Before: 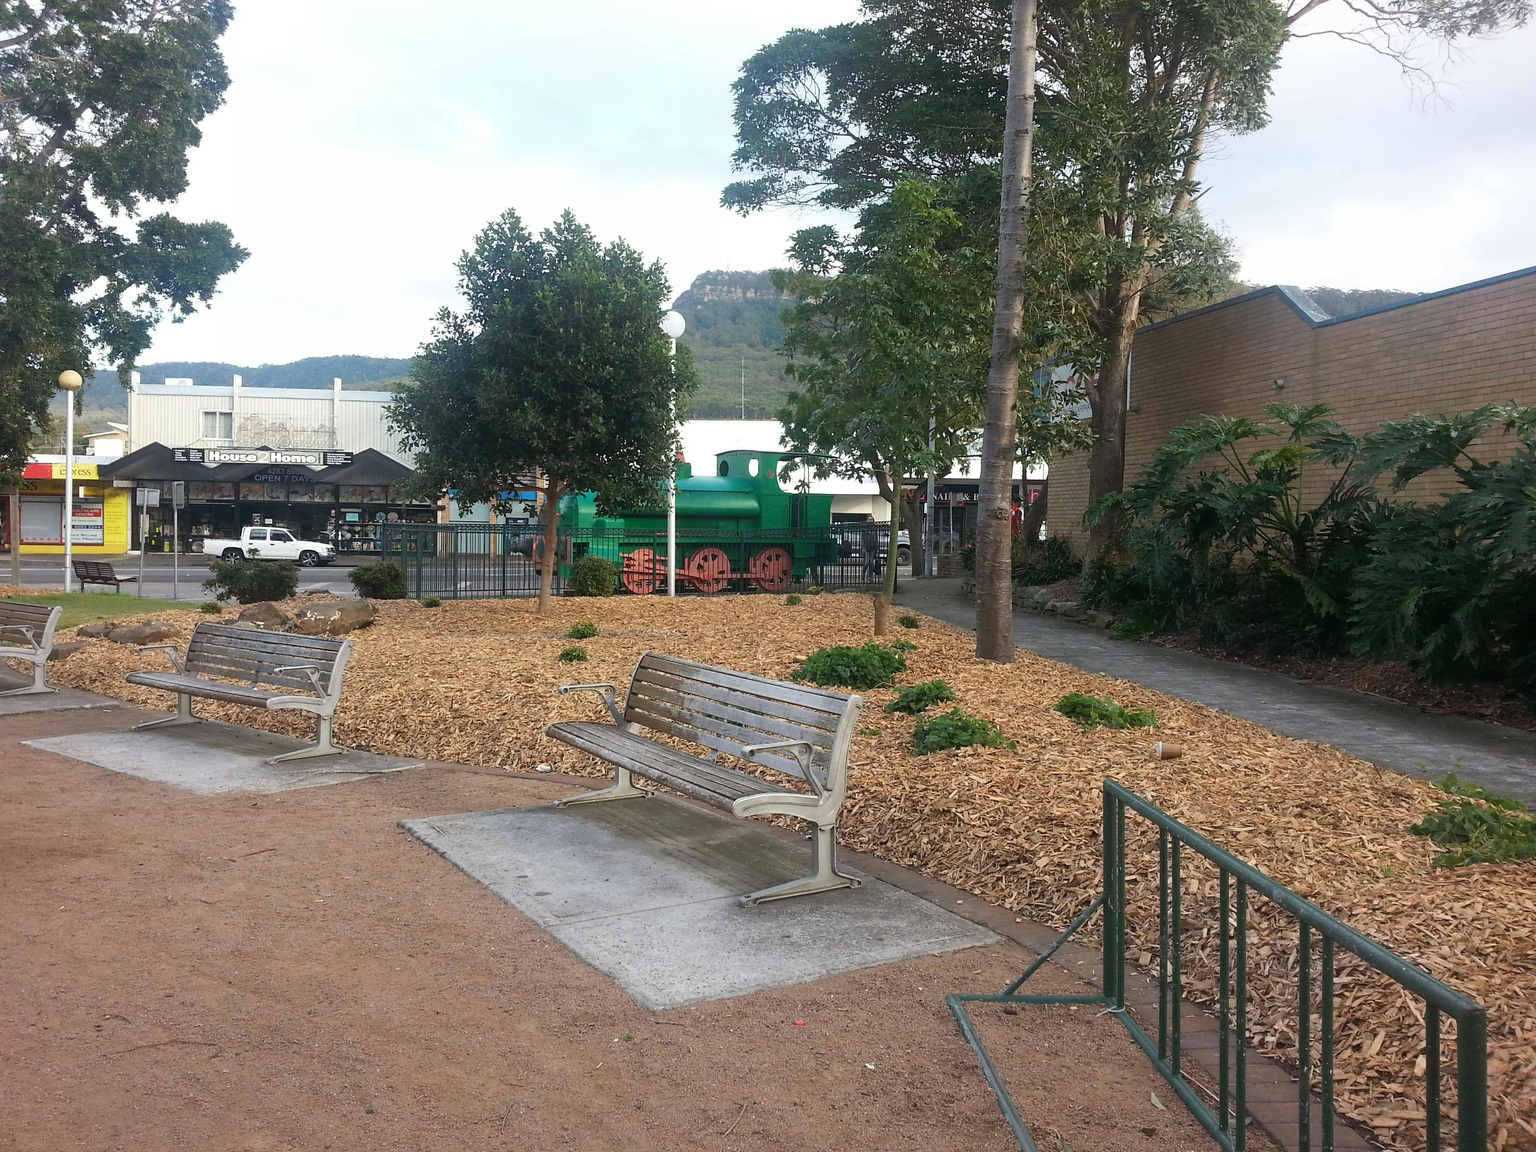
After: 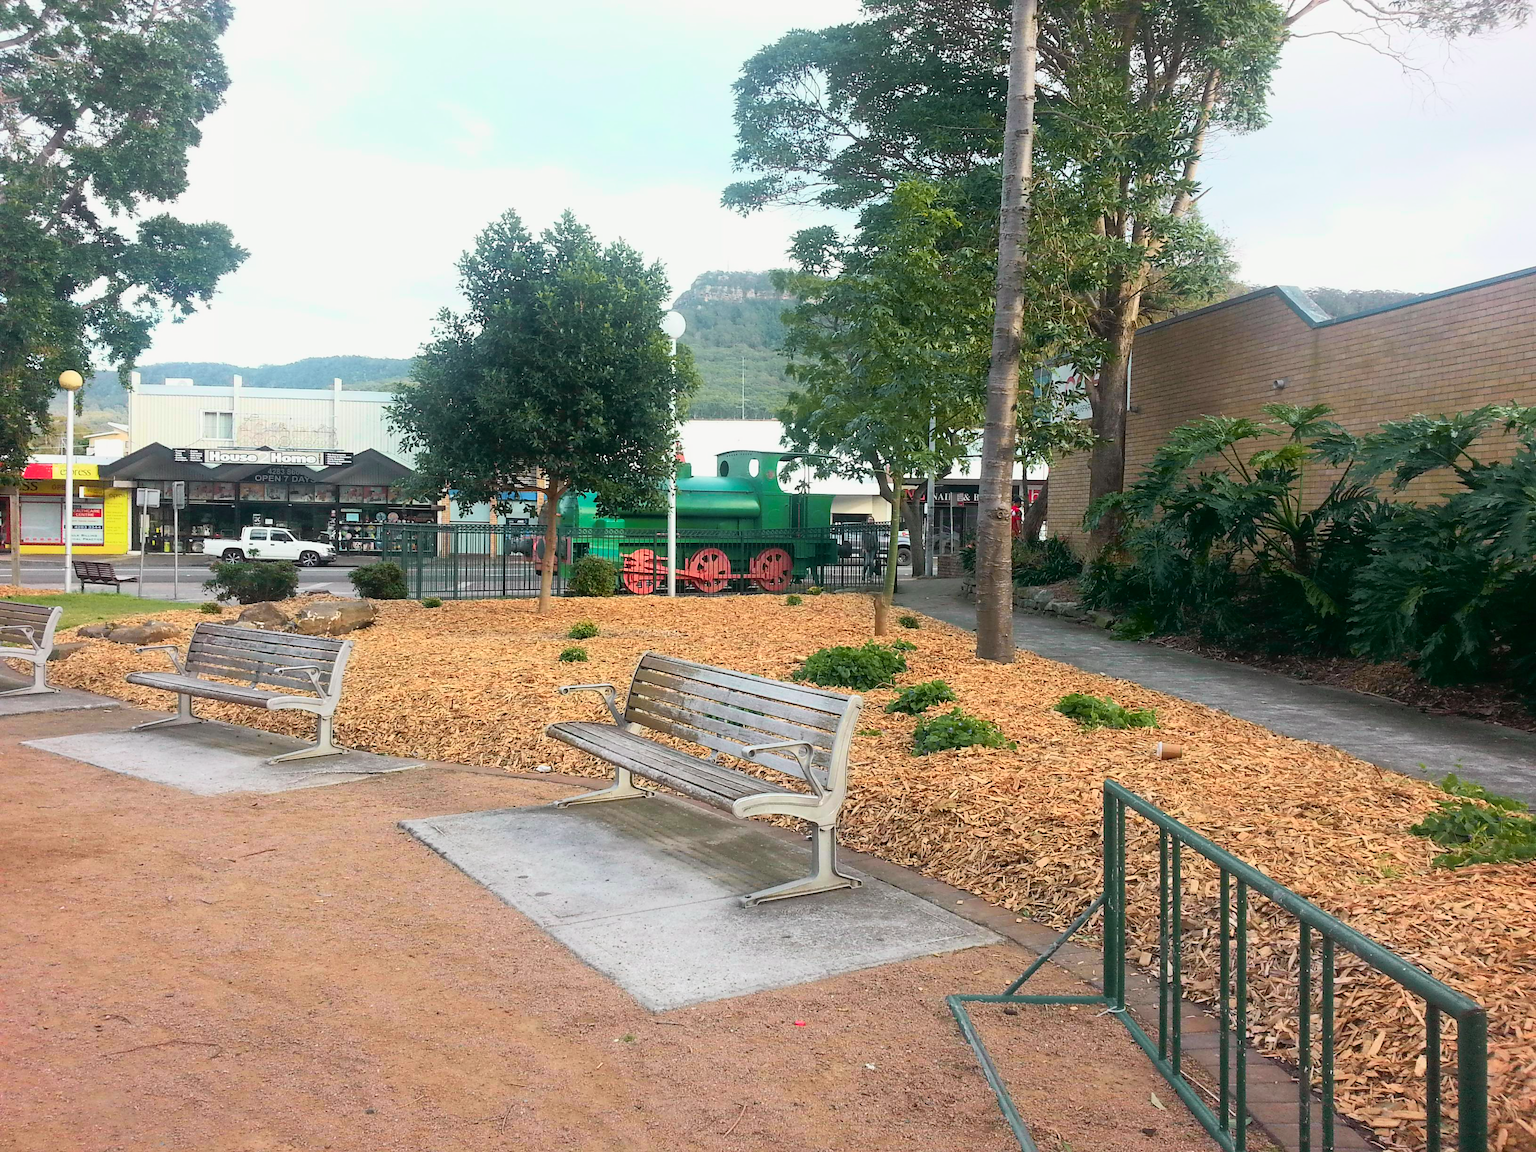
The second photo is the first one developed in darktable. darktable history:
tone curve: curves: ch0 [(0, 0.005) (0.103, 0.097) (0.18, 0.22) (0.4, 0.485) (0.5, 0.612) (0.668, 0.787) (0.823, 0.894) (1, 0.971)]; ch1 [(0, 0) (0.172, 0.123) (0.324, 0.253) (0.396, 0.388) (0.478, 0.461) (0.499, 0.498) (0.522, 0.528) (0.609, 0.686) (0.704, 0.818) (1, 1)]; ch2 [(0, 0) (0.411, 0.424) (0.496, 0.501) (0.515, 0.514) (0.555, 0.585) (0.641, 0.69) (1, 1)], color space Lab, independent channels, preserve colors none
